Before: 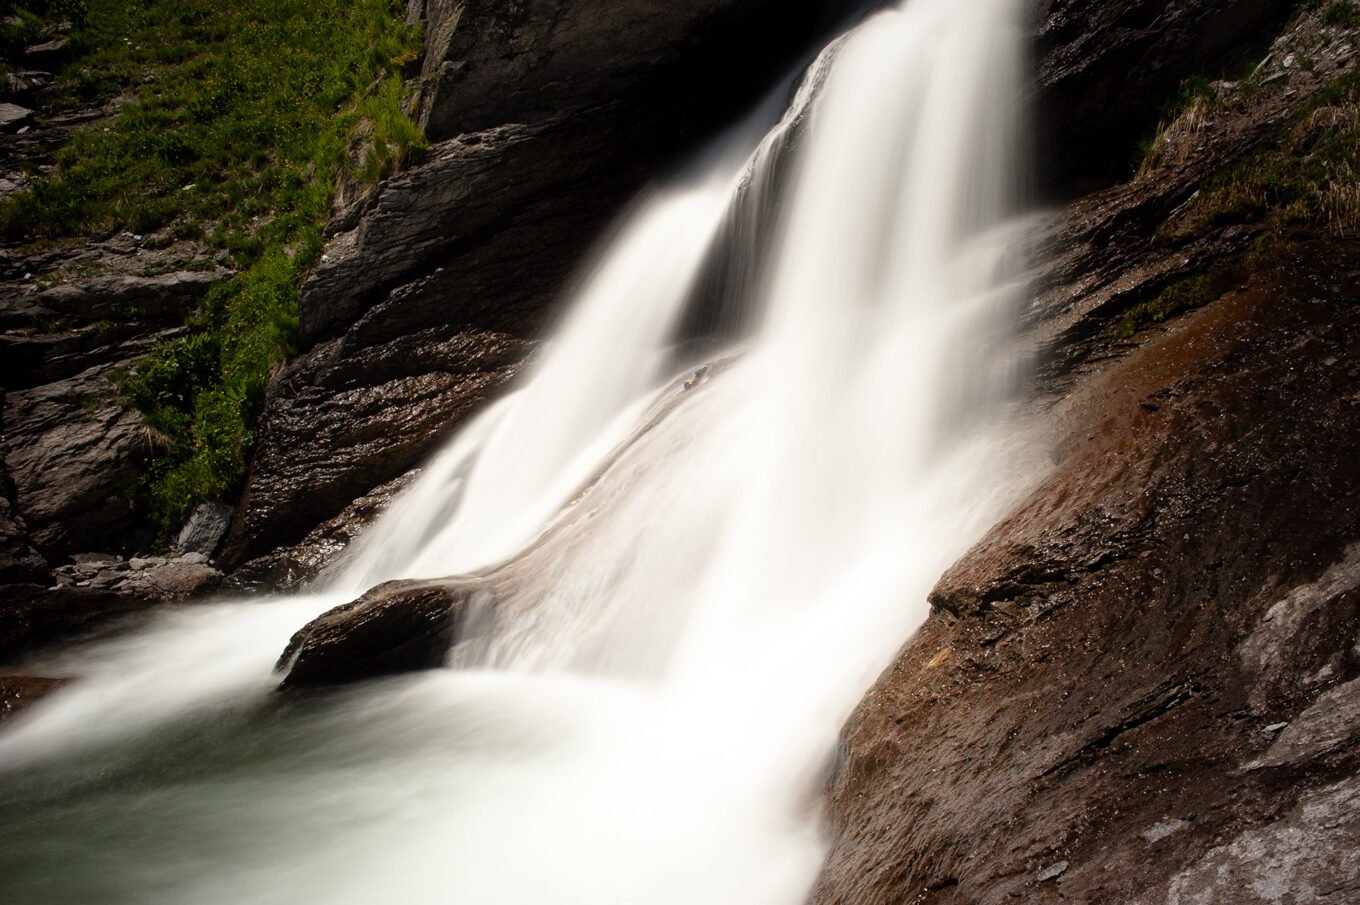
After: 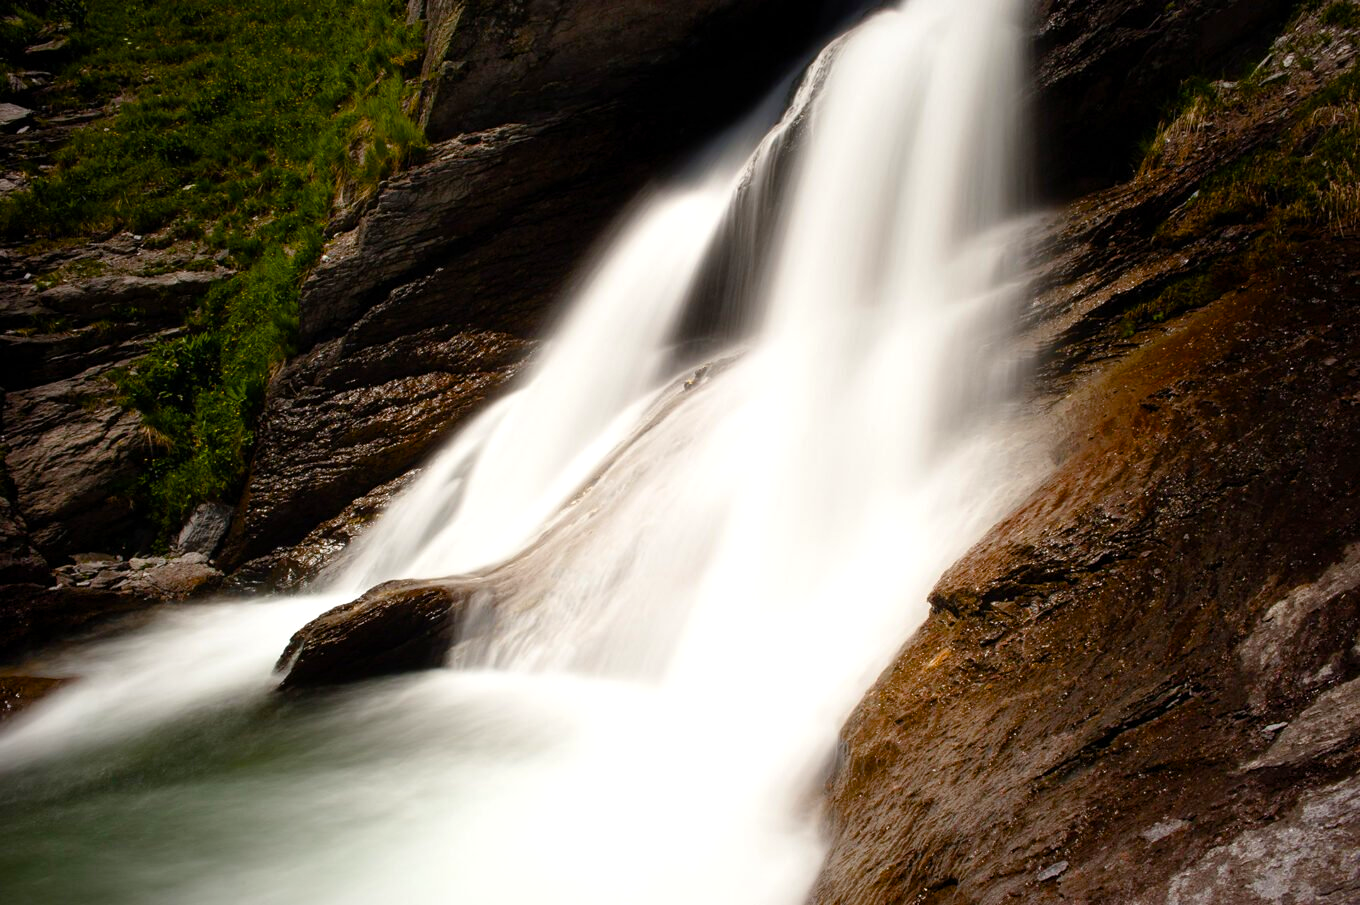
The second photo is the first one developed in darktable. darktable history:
color balance rgb: perceptual saturation grading › global saturation 44.431%, perceptual saturation grading › highlights -24.932%, perceptual saturation grading › shadows 49.45%, contrast 4.947%
